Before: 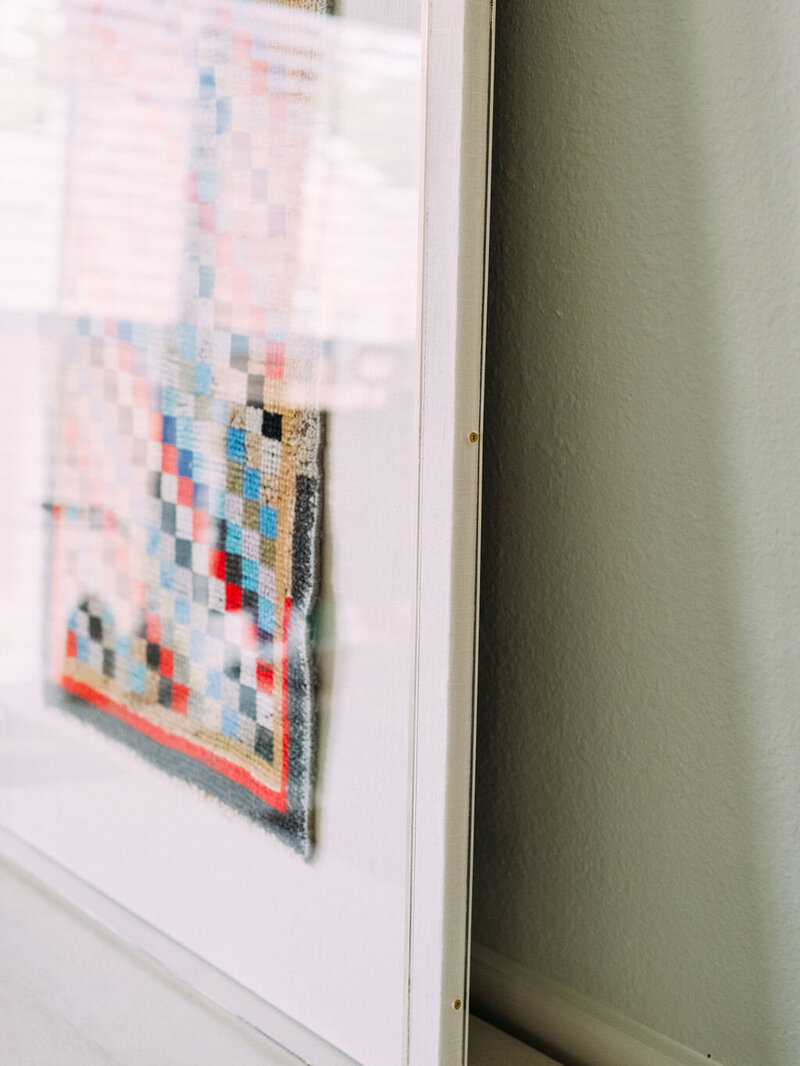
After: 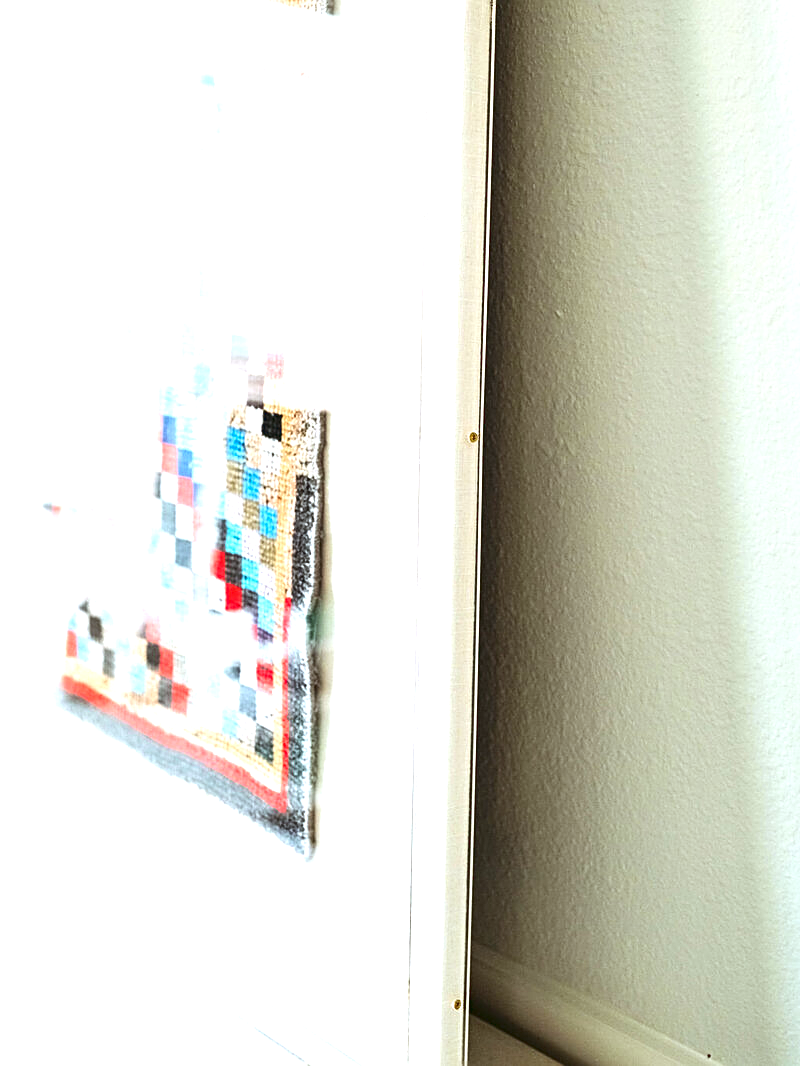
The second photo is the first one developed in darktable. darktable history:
exposure: exposure 1.25 EV, compensate exposure bias true, compensate highlight preservation false
tone curve: curves: ch0 [(0, 0.032) (0.181, 0.156) (0.751, 0.762) (1, 1)], color space Lab, linked channels, preserve colors none
sharpen: on, module defaults
color correction: highlights a* -3.28, highlights b* -6.24, shadows a* 3.1, shadows b* 5.19
